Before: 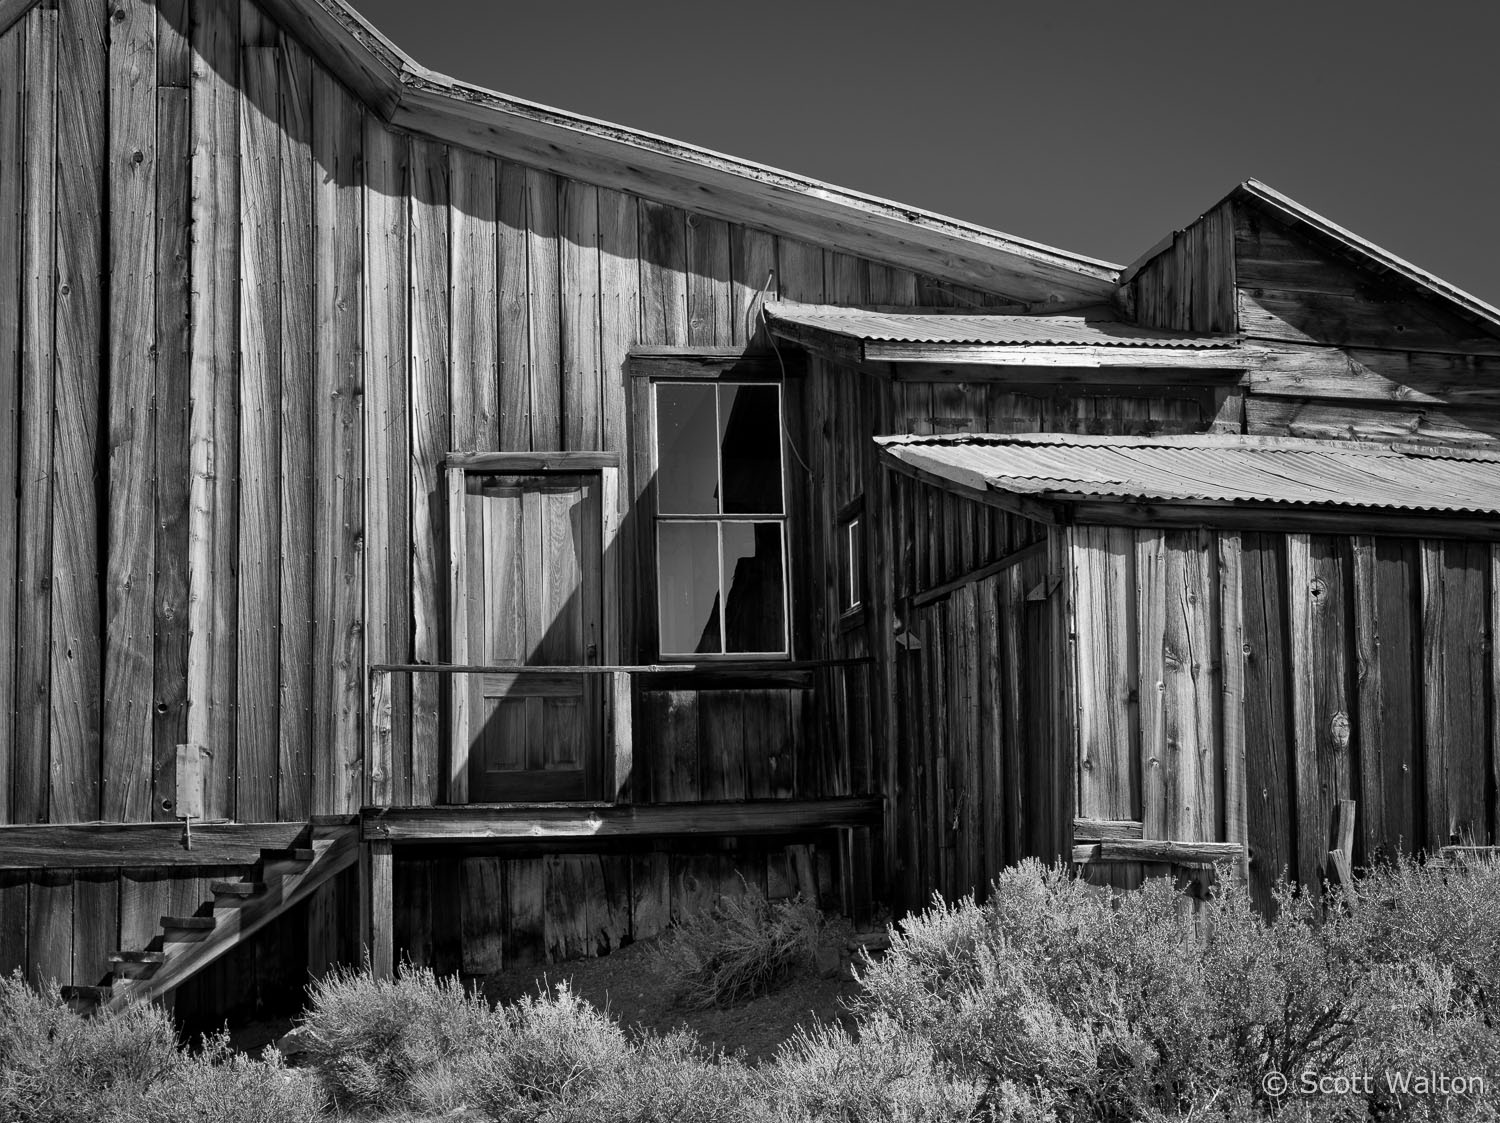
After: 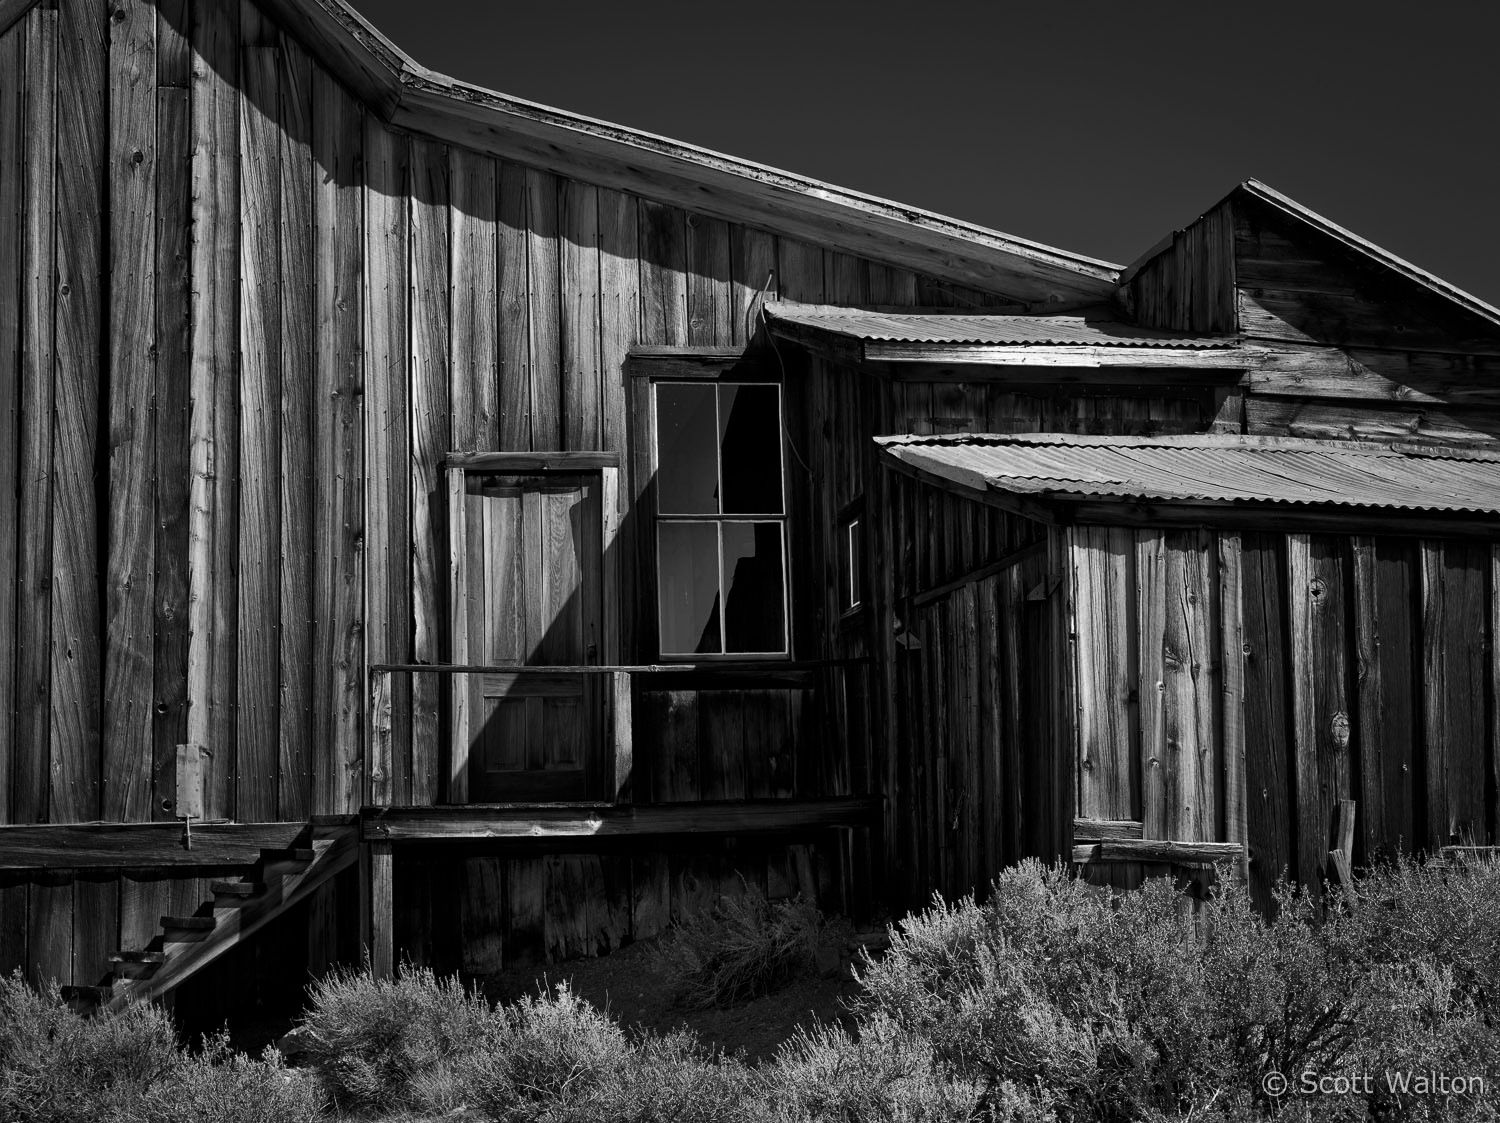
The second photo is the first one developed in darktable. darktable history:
contrast brightness saturation: brightness -0.251, saturation 0.198
